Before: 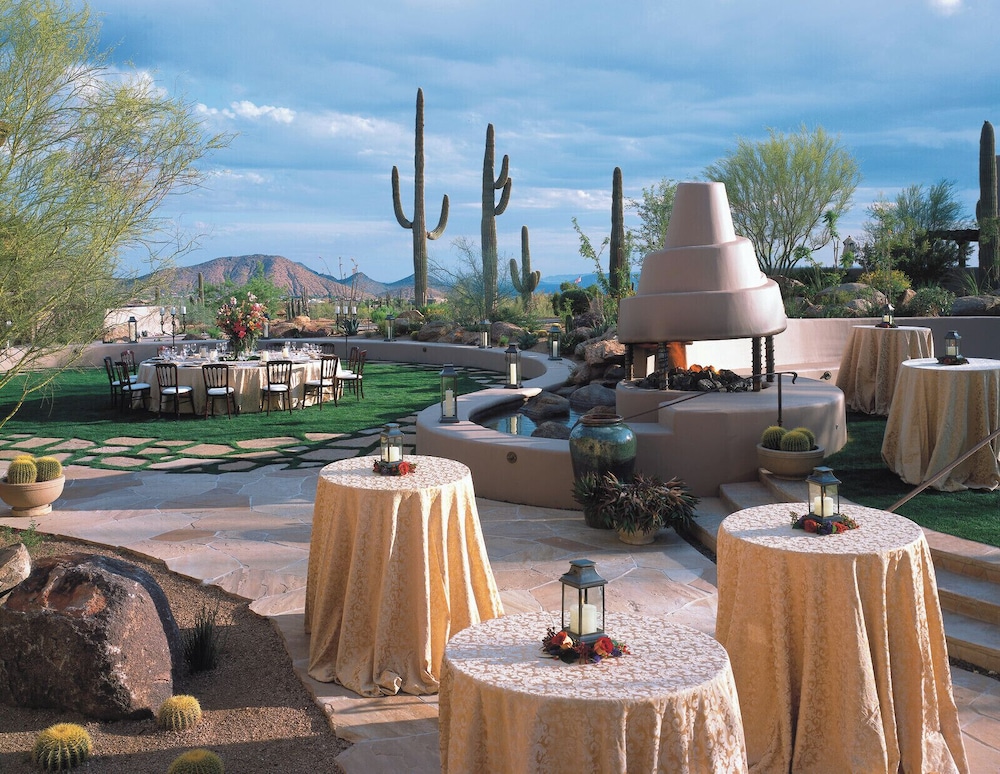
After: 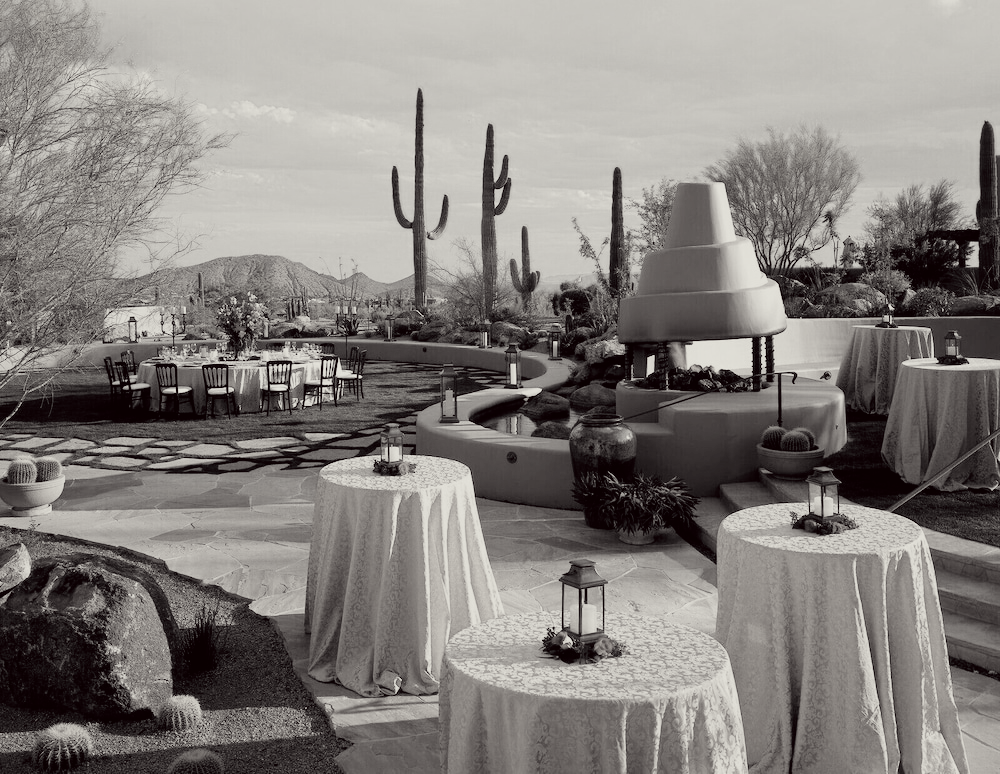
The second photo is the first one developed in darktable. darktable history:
color correction: highlights a* -0.872, highlights b* 4.51, shadows a* 3.67
filmic rgb: black relative exposure -5.11 EV, white relative exposure 3.53 EV, hardness 3.16, contrast 1.202, highlights saturation mix -49.1%, color science v4 (2020), contrast in shadows soft, contrast in highlights soft
